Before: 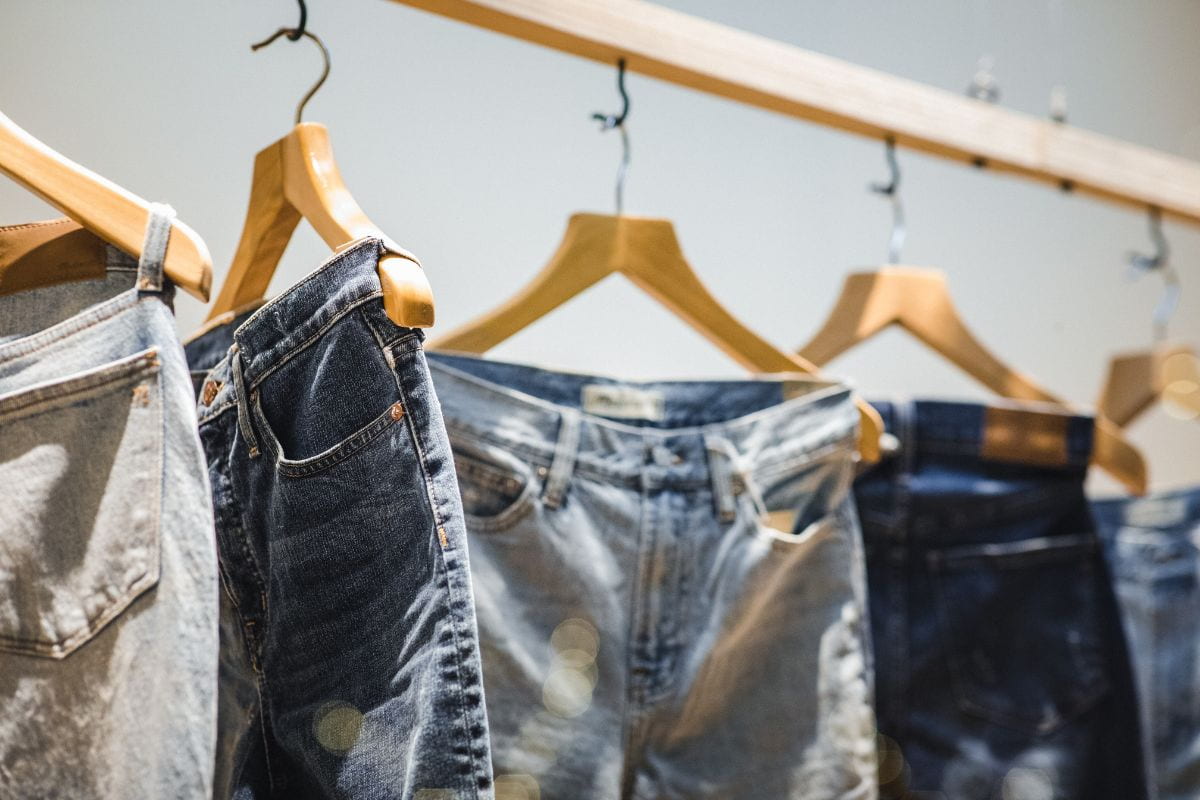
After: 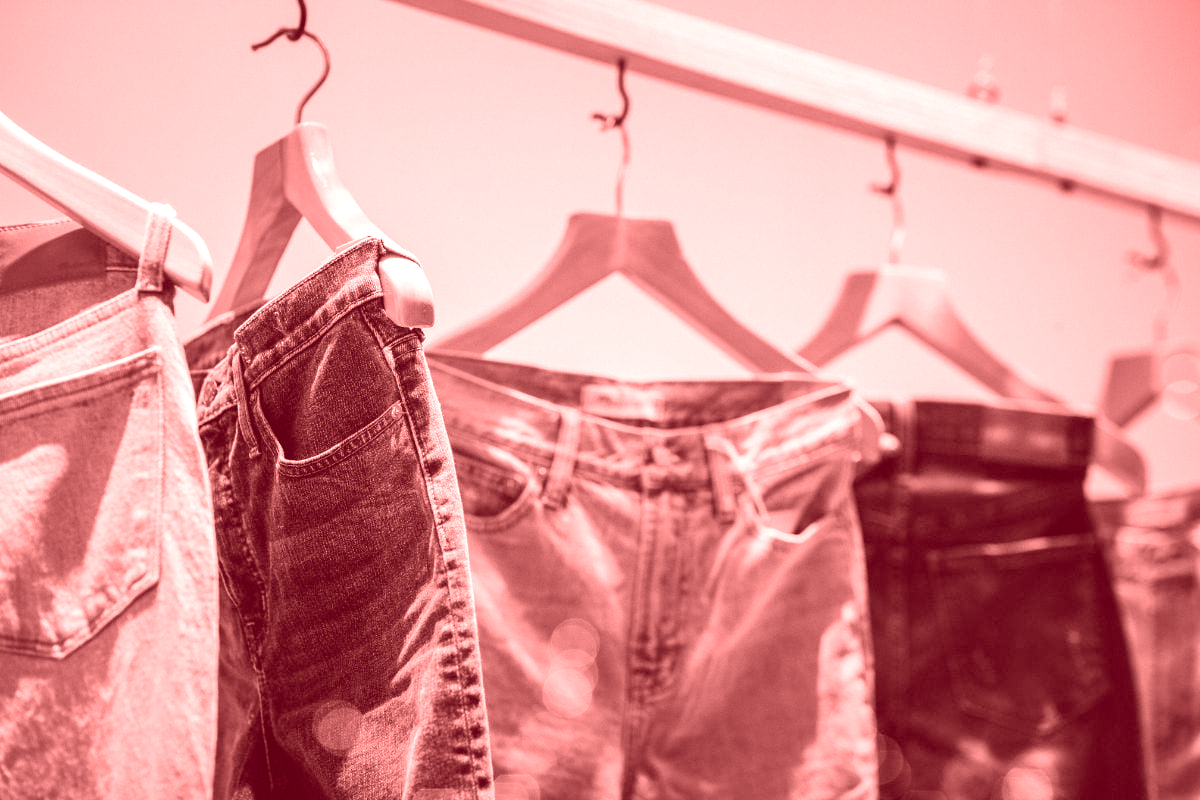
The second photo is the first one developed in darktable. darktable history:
colorize: saturation 60%, source mix 100%
shadows and highlights: shadows 37.27, highlights -28.18, soften with gaussian
tone equalizer: -8 EV -1.84 EV, -7 EV -1.16 EV, -6 EV -1.62 EV, smoothing diameter 25%, edges refinement/feathering 10, preserve details guided filter
